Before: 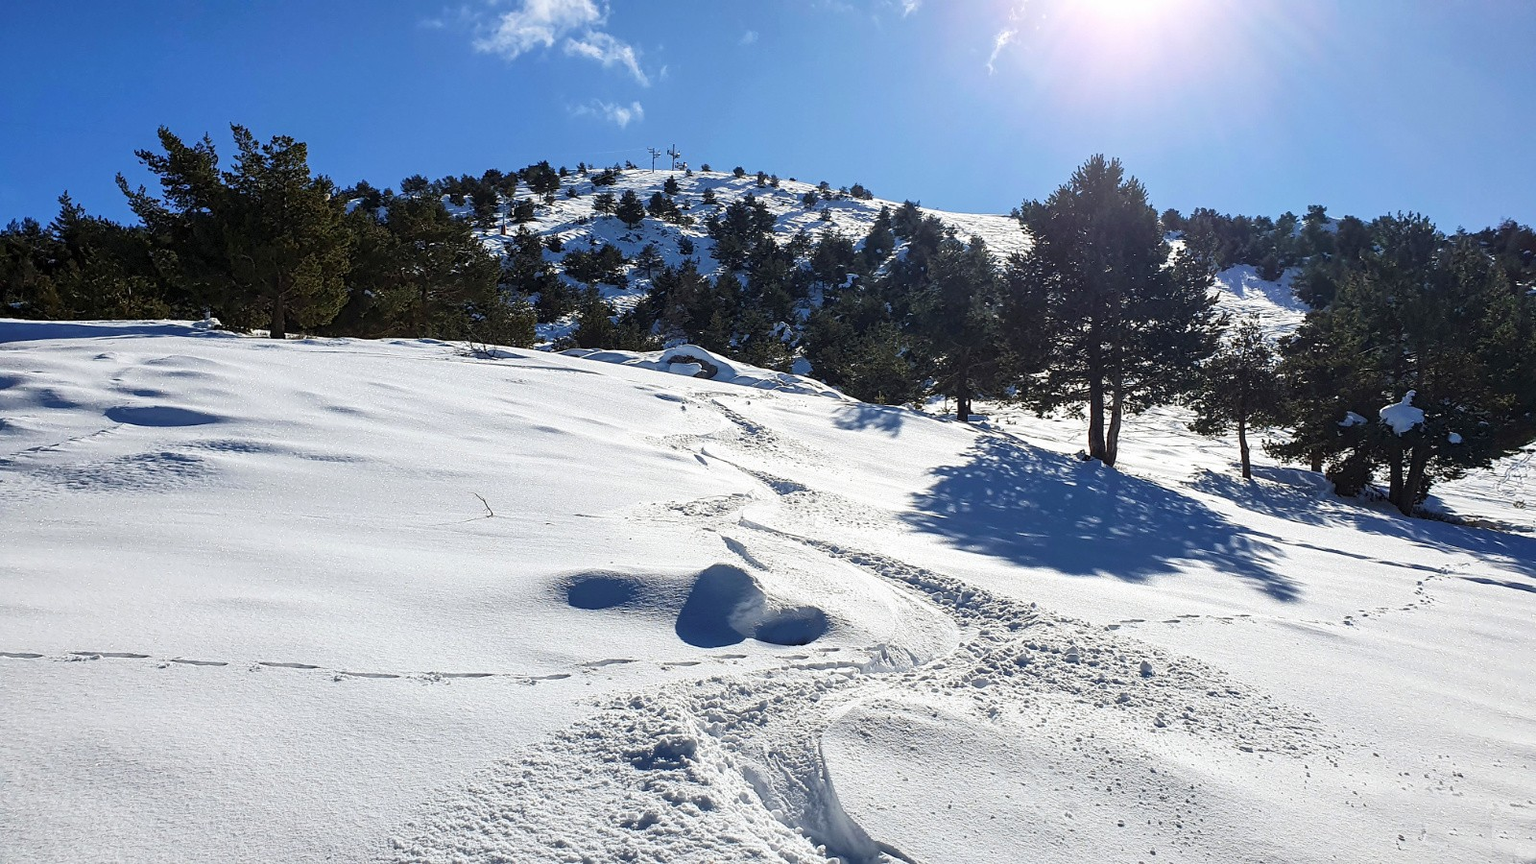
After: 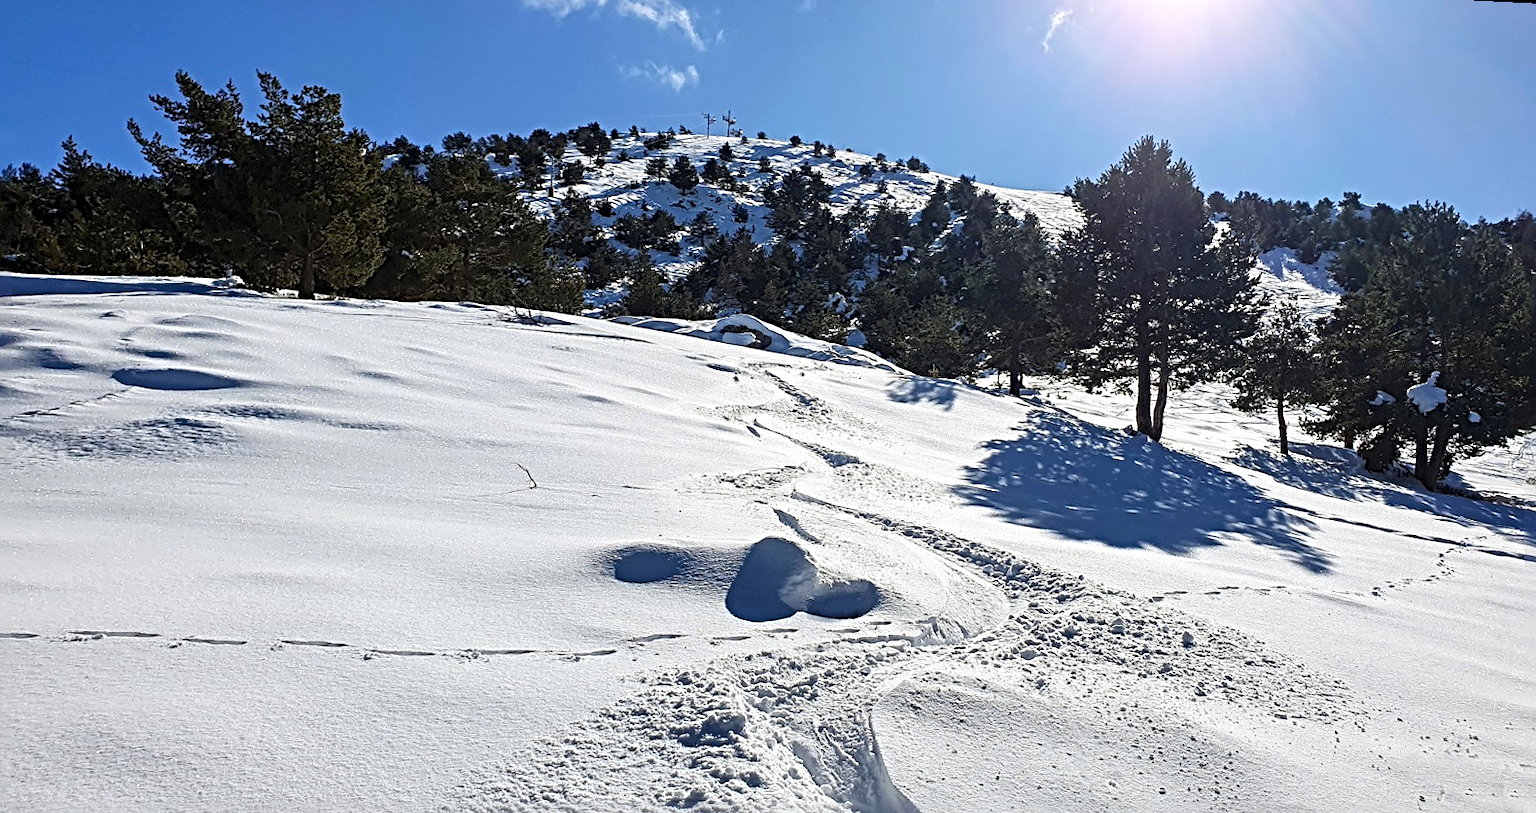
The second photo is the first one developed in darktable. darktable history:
sharpen: radius 4.883
rotate and perspective: rotation 0.679°, lens shift (horizontal) 0.136, crop left 0.009, crop right 0.991, crop top 0.078, crop bottom 0.95
